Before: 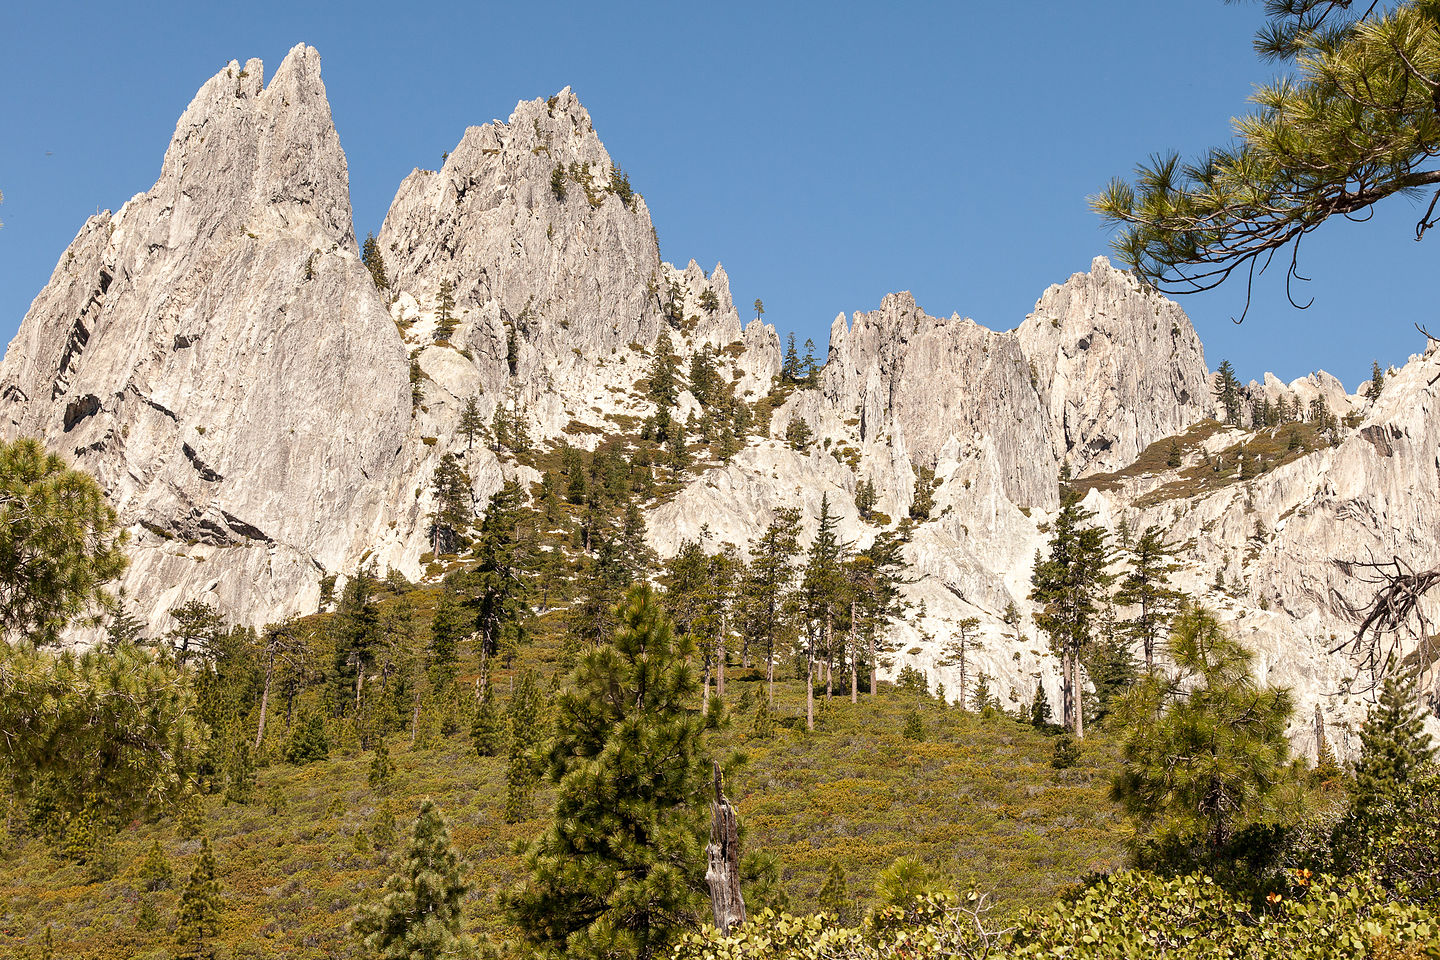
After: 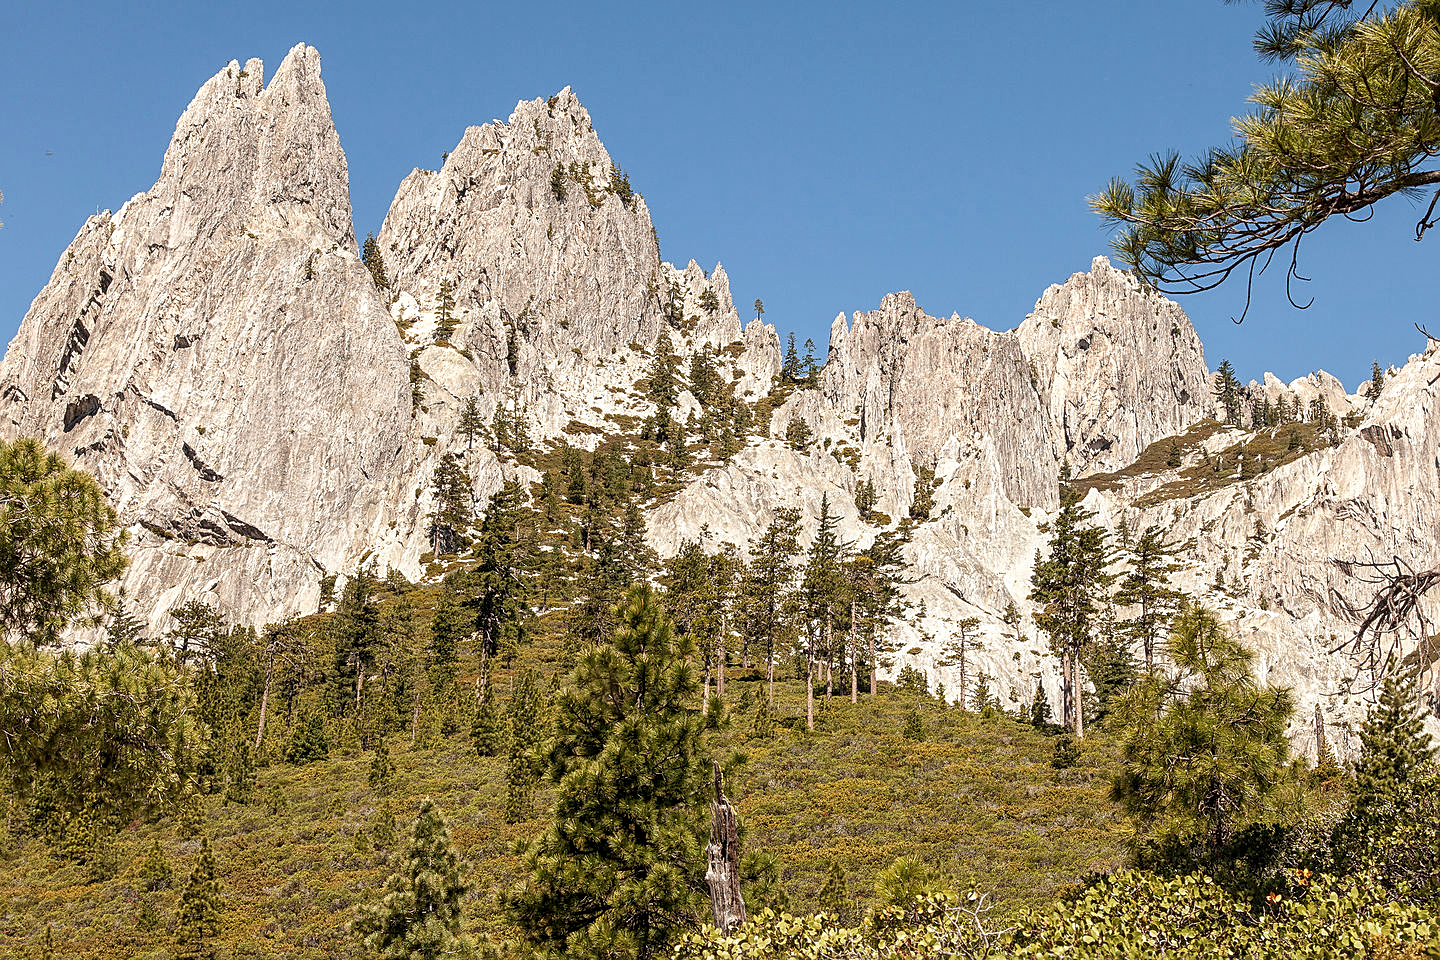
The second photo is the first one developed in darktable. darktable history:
sharpen: on, module defaults
local contrast: on, module defaults
contrast brightness saturation: saturation -0.05
velvia: strength 15%
